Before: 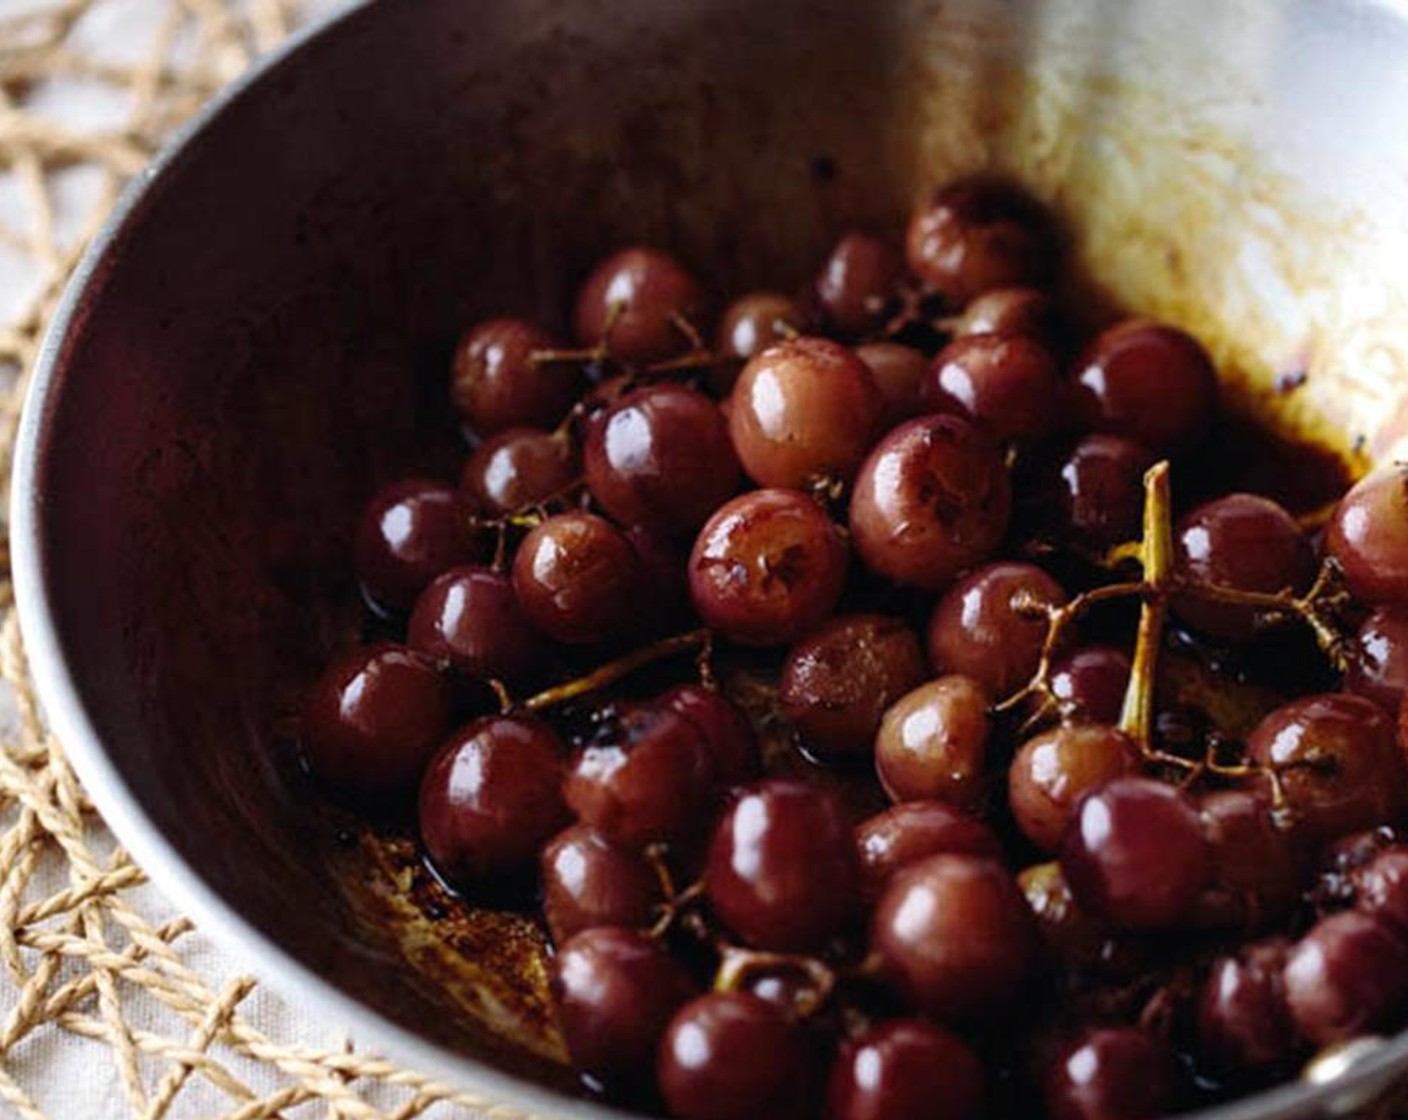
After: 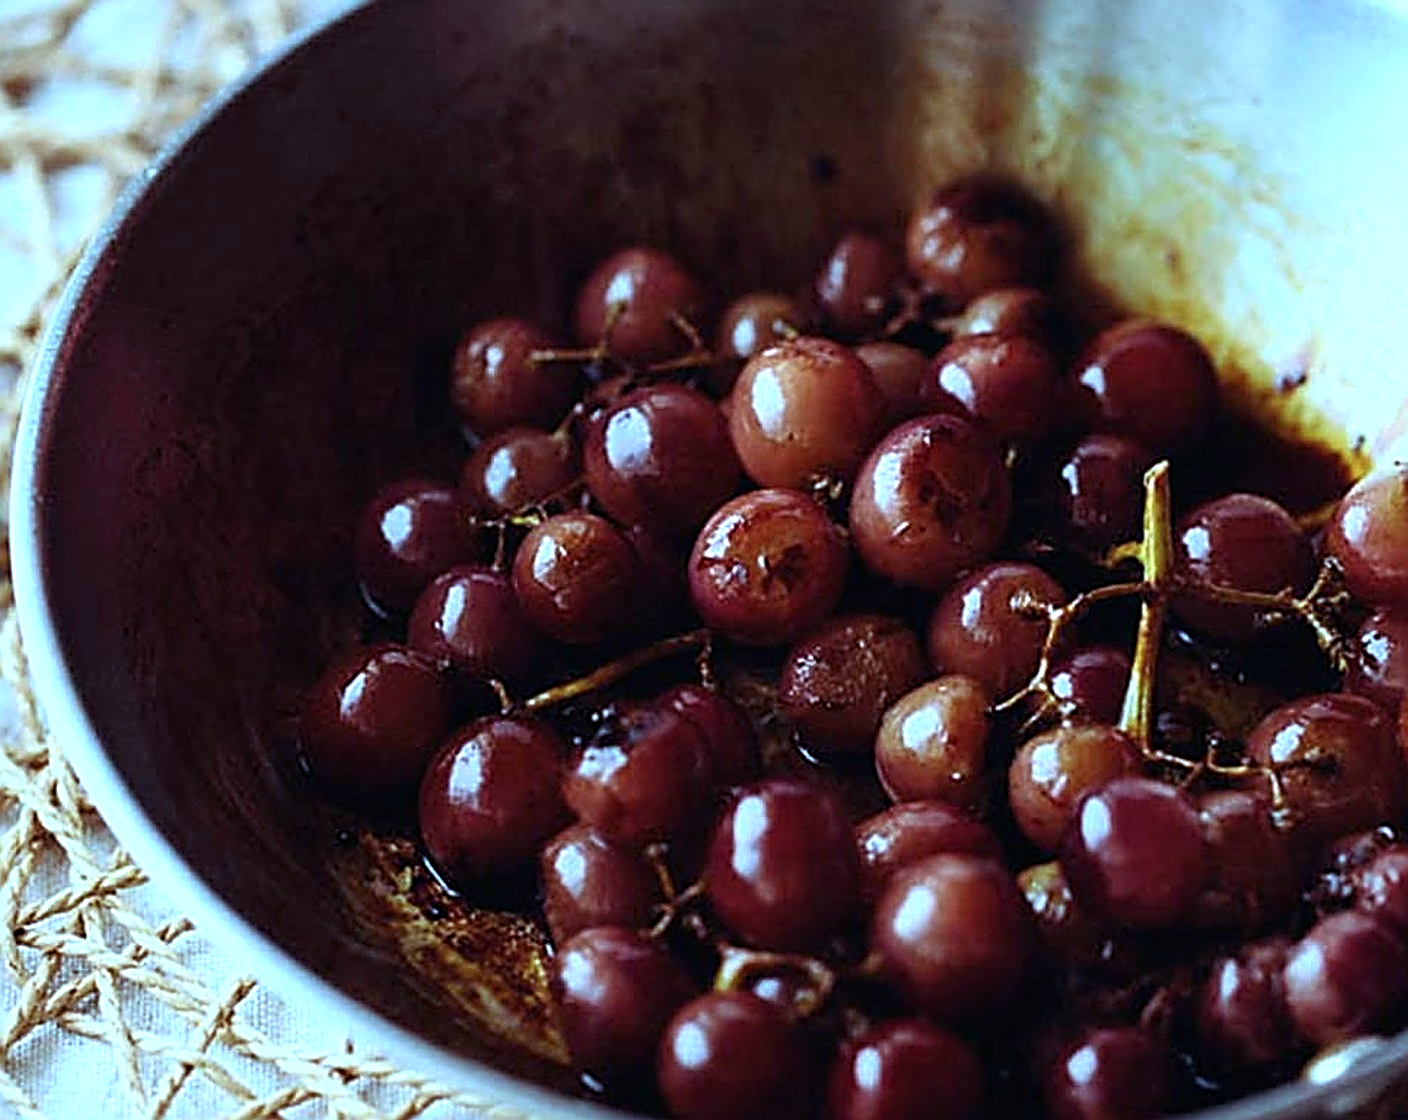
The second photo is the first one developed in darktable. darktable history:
sharpen: amount 1.994
color calibration: x 0.381, y 0.391, temperature 4088.85 K
color balance rgb: shadows lift › chroma 3.233%, shadows lift › hue 281.8°, highlights gain › luminance 15.622%, highlights gain › chroma 3.888%, highlights gain › hue 212.34°, perceptual saturation grading › global saturation 2.703%
